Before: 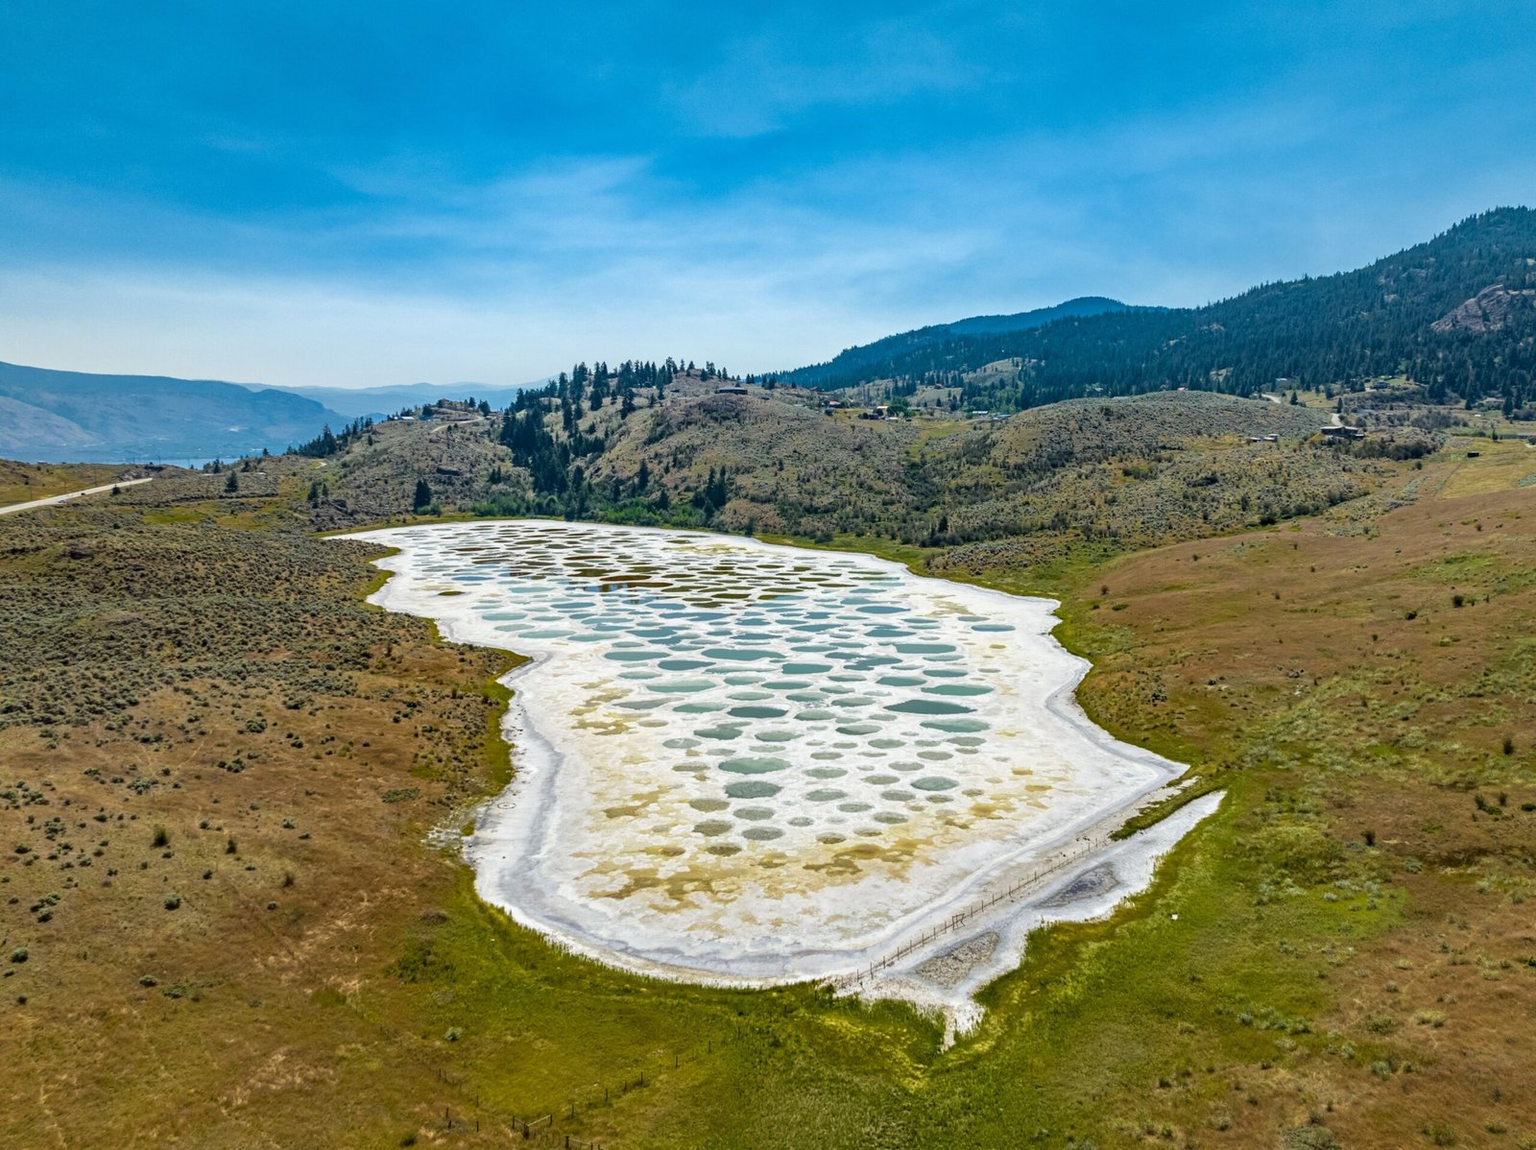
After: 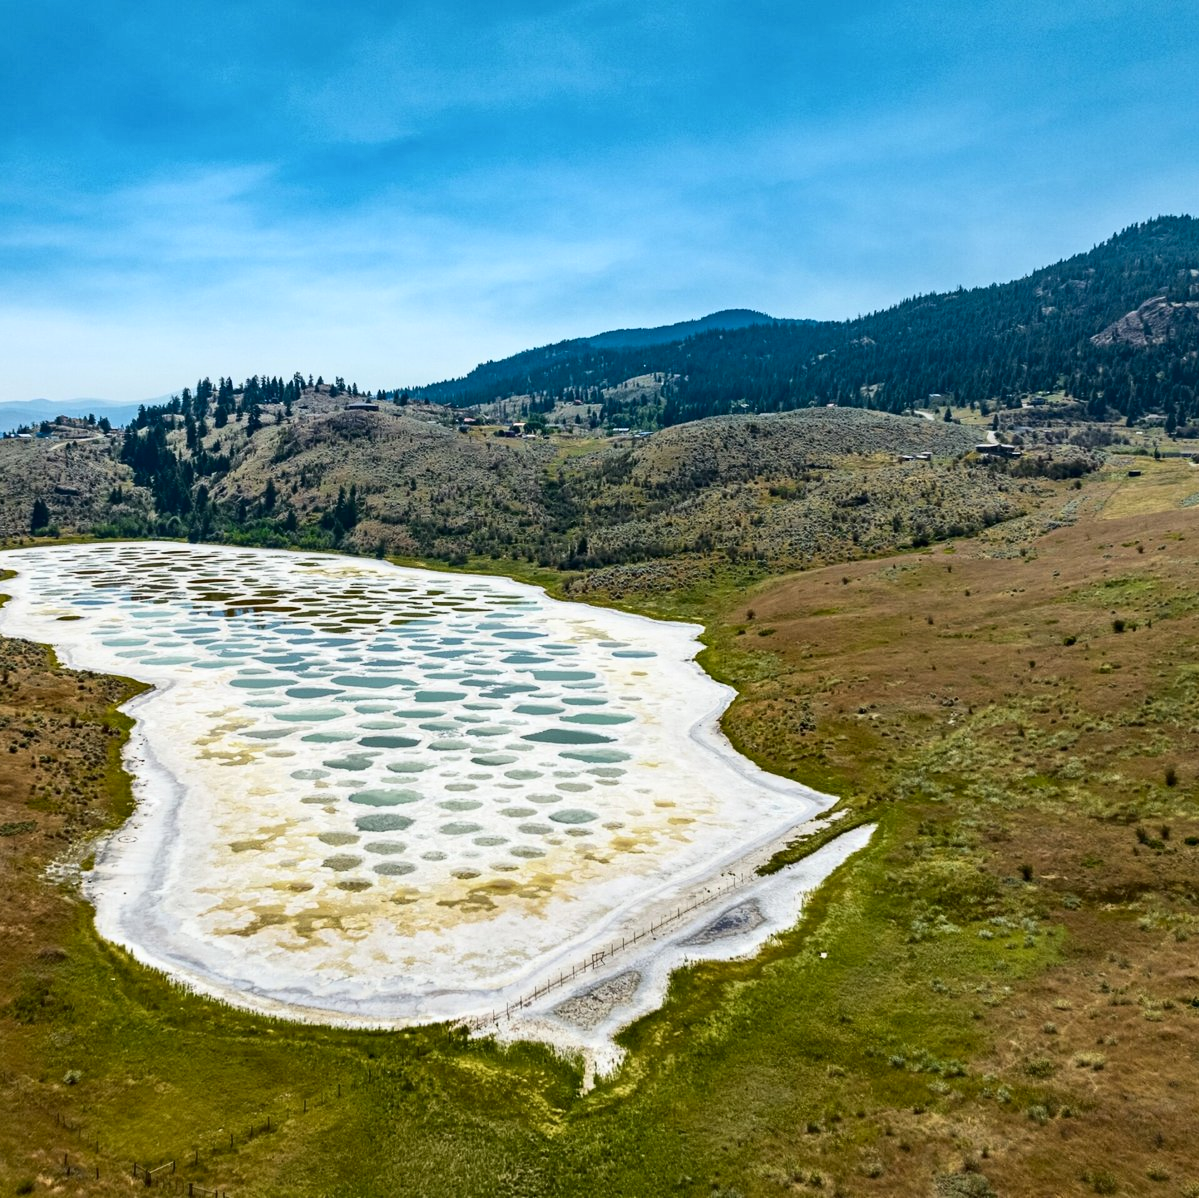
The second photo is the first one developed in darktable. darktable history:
contrast brightness saturation: contrast 0.216
crop and rotate: left 25.022%
